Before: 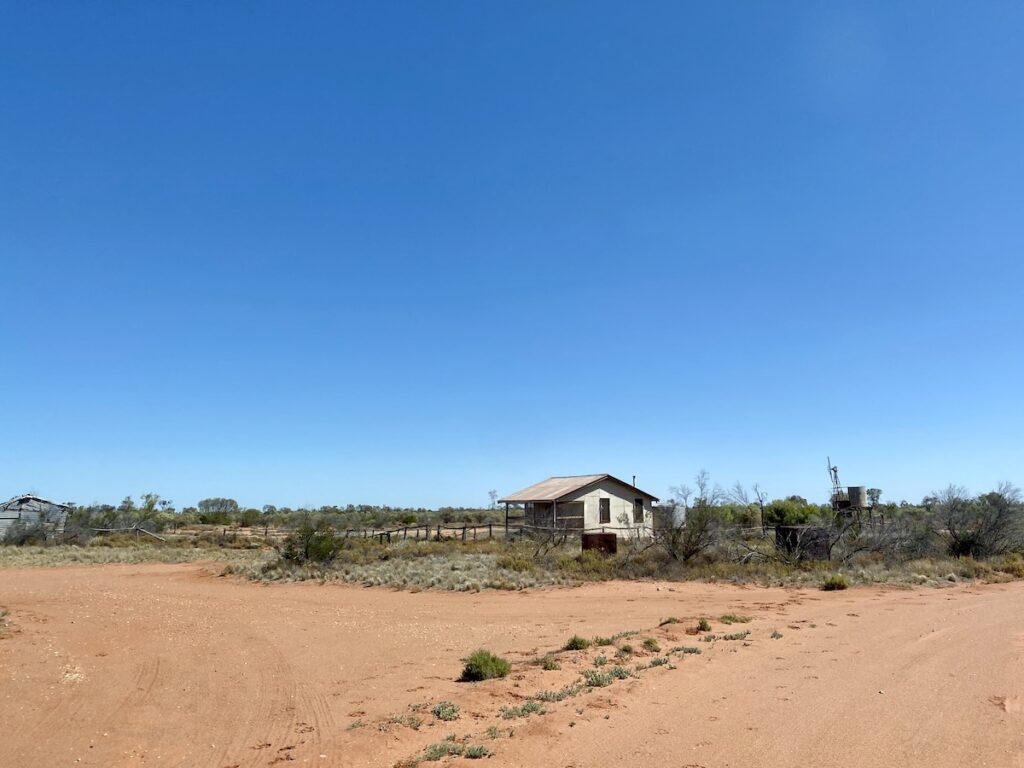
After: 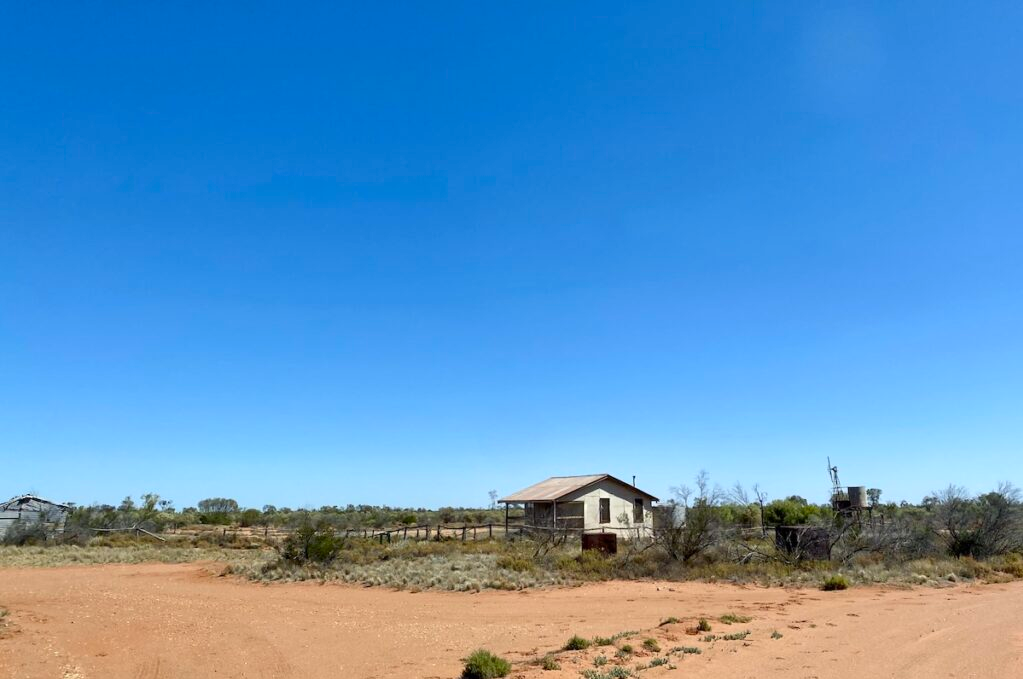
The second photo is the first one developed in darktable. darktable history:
contrast brightness saturation: contrast 0.08, saturation 0.2
crop and rotate: top 0%, bottom 11.49%
